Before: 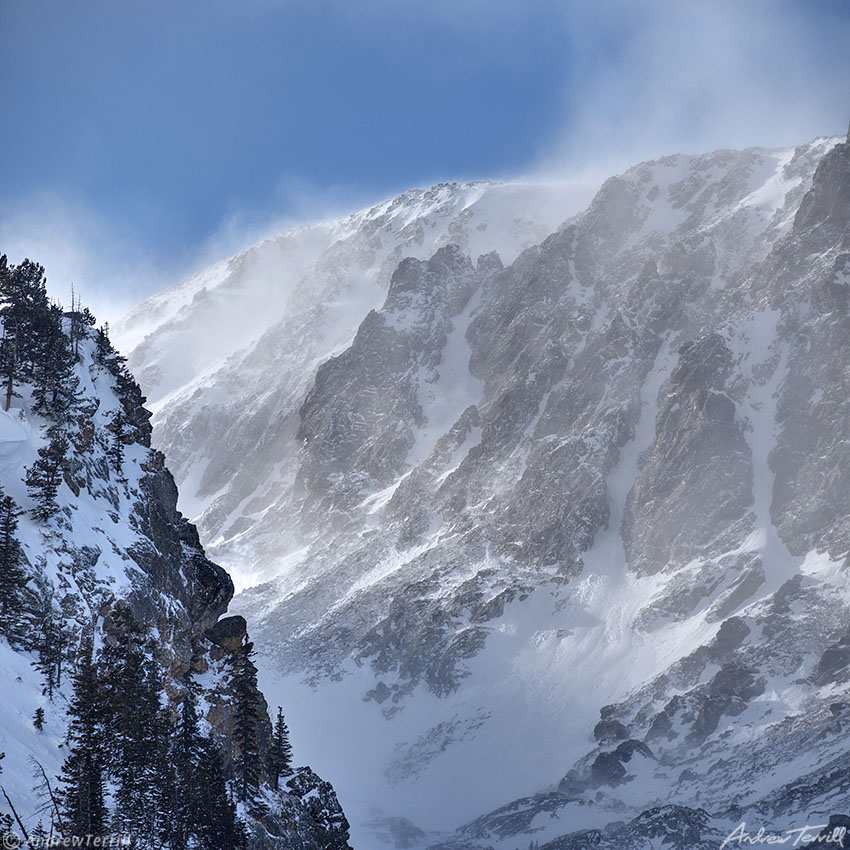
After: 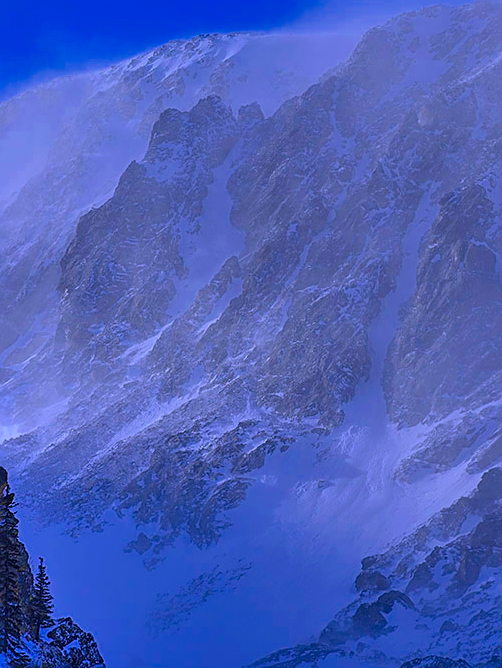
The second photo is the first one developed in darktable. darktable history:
color zones: curves: ch0 [(0, 0.553) (0.123, 0.58) (0.23, 0.419) (0.468, 0.155) (0.605, 0.132) (0.723, 0.063) (0.833, 0.172) (0.921, 0.468)]; ch1 [(0.025, 0.645) (0.229, 0.584) (0.326, 0.551) (0.537, 0.446) (0.599, 0.911) (0.708, 1) (0.805, 0.944)]; ch2 [(0.086, 0.468) (0.254, 0.464) (0.638, 0.564) (0.702, 0.592) (0.768, 0.564)]
white balance: red 0.948, green 1.02, blue 1.176
sharpen: on, module defaults
exposure: black level correction 0, exposure 0.2 EV, compensate exposure bias true, compensate highlight preservation false
color correction: highlights a* 3.12, highlights b* -1.55, shadows a* -0.101, shadows b* 2.52, saturation 0.98
crop and rotate: left 28.256%, top 17.734%, right 12.656%, bottom 3.573%
